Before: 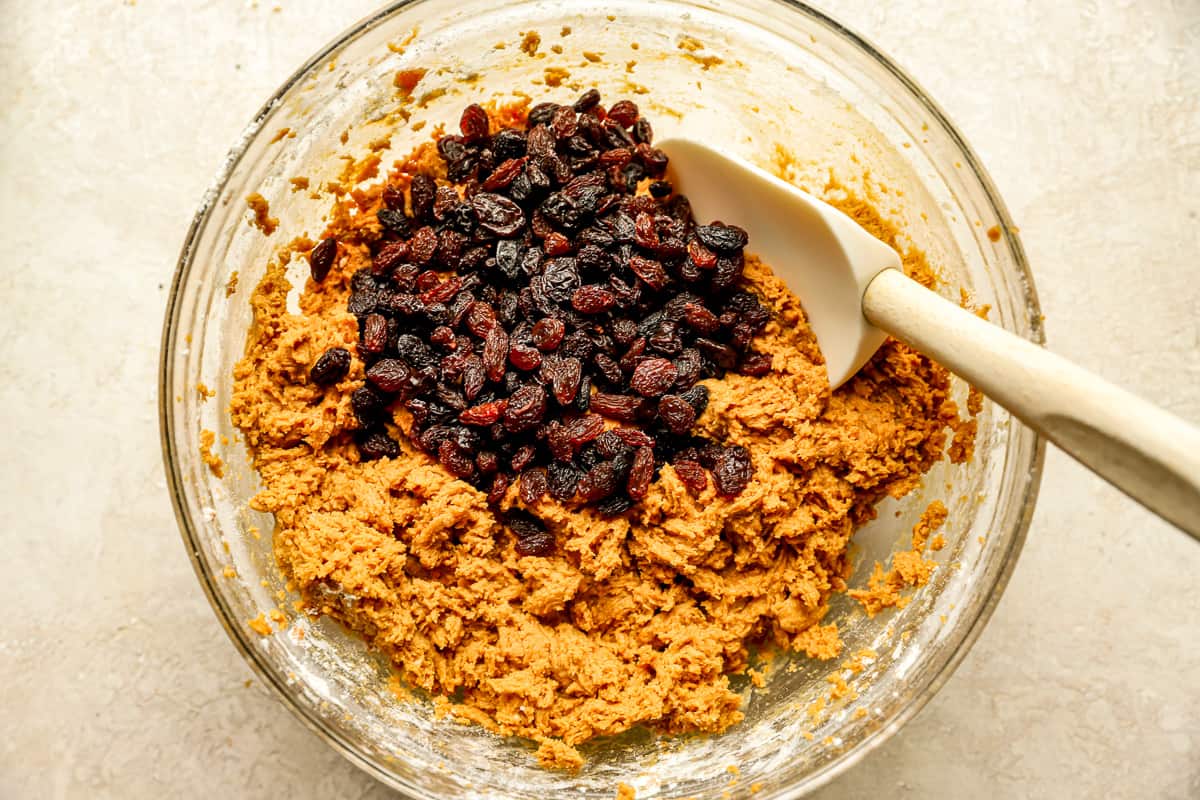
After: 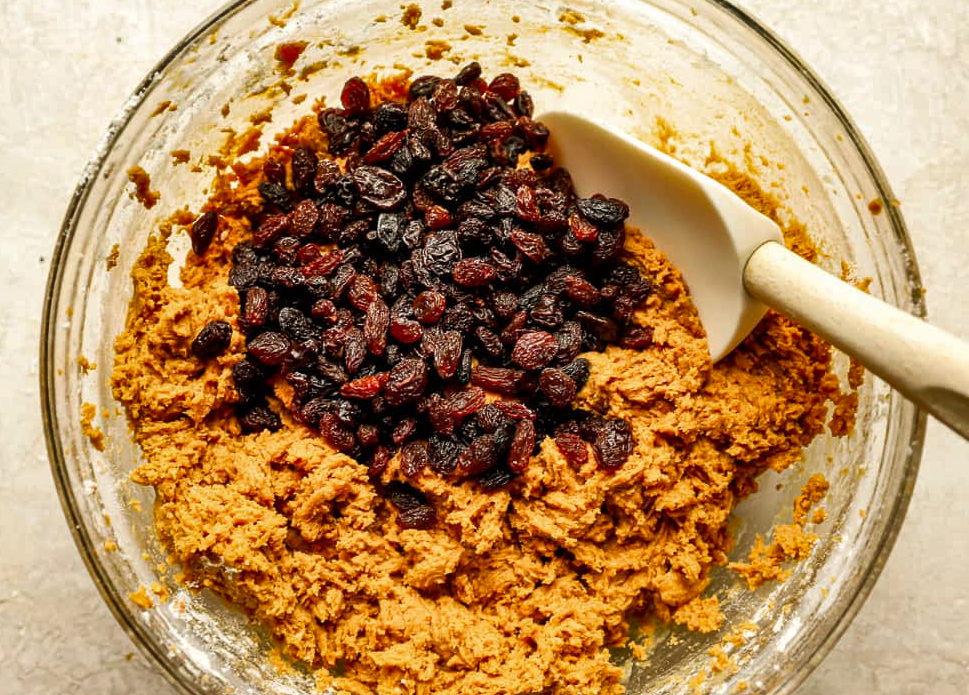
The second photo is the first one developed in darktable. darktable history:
crop: left 9.986%, top 3.486%, right 9.227%, bottom 9.552%
shadows and highlights: radius 262.97, soften with gaussian
